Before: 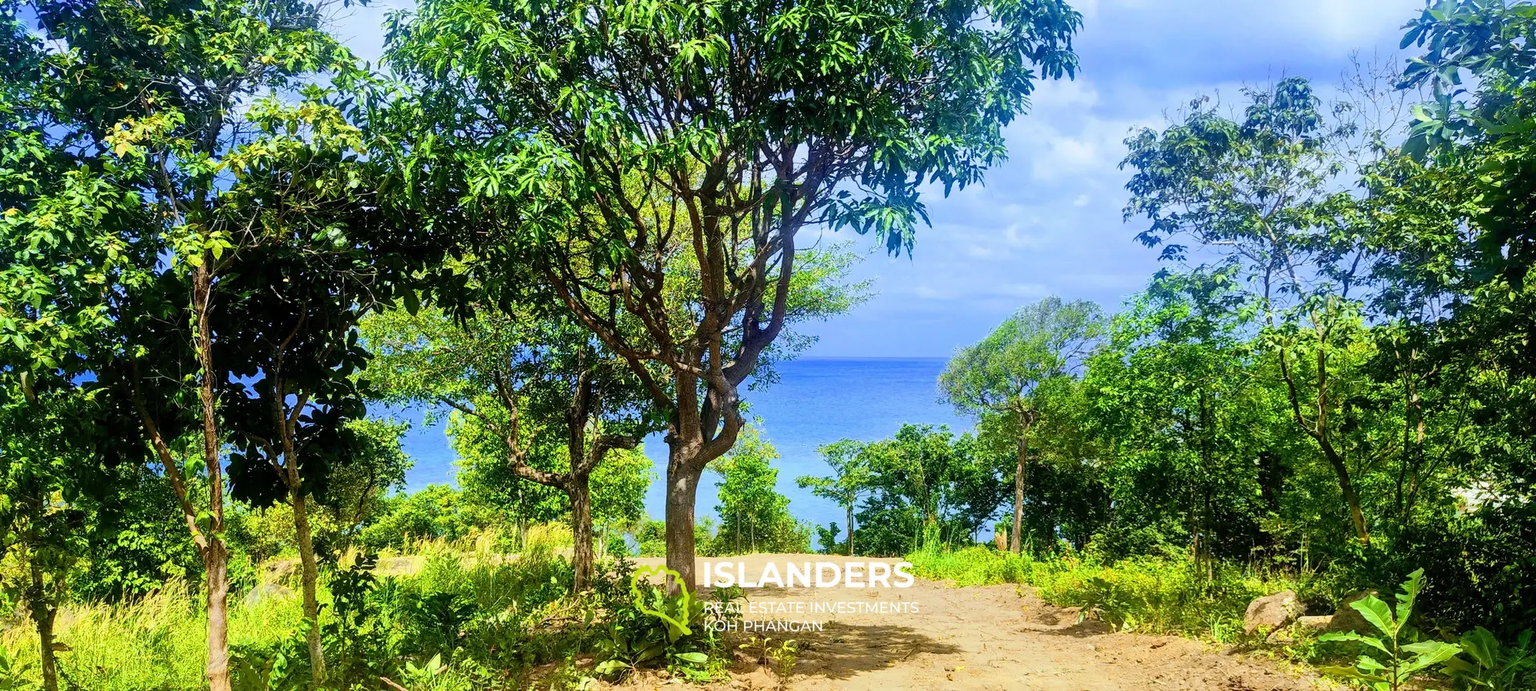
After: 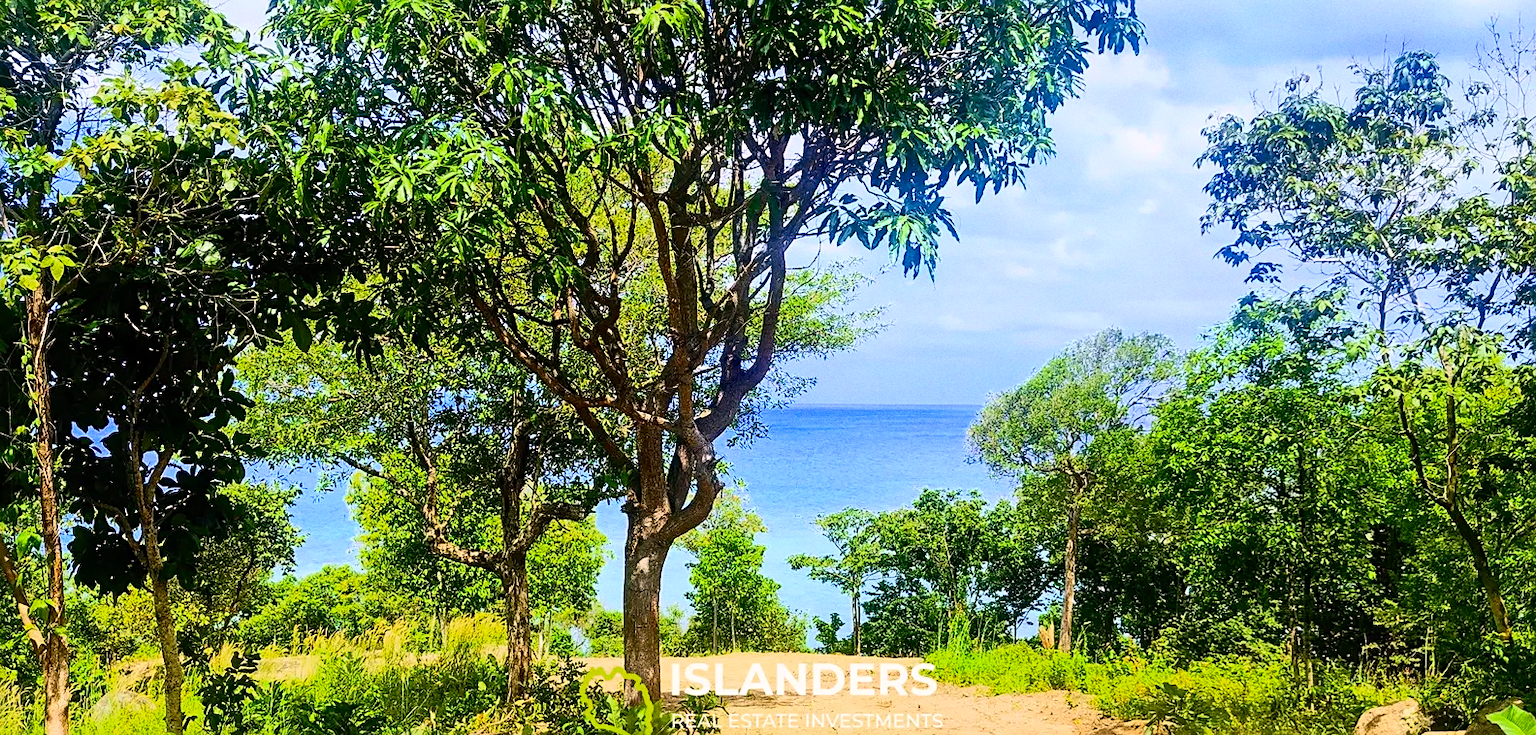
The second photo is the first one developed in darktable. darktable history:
grain: coarseness 0.09 ISO
sharpen: on, module defaults
crop: left 11.225%, top 5.381%, right 9.565%, bottom 10.314%
color correction: highlights a* 7.34, highlights b* 4.37
contrast brightness saturation: contrast 0.23, brightness 0.1, saturation 0.29
color zones: curves: ch0 [(0, 0.5) (0.143, 0.5) (0.286, 0.456) (0.429, 0.5) (0.571, 0.5) (0.714, 0.5) (0.857, 0.5) (1, 0.5)]; ch1 [(0, 0.5) (0.143, 0.5) (0.286, 0.422) (0.429, 0.5) (0.571, 0.5) (0.714, 0.5) (0.857, 0.5) (1, 0.5)]
